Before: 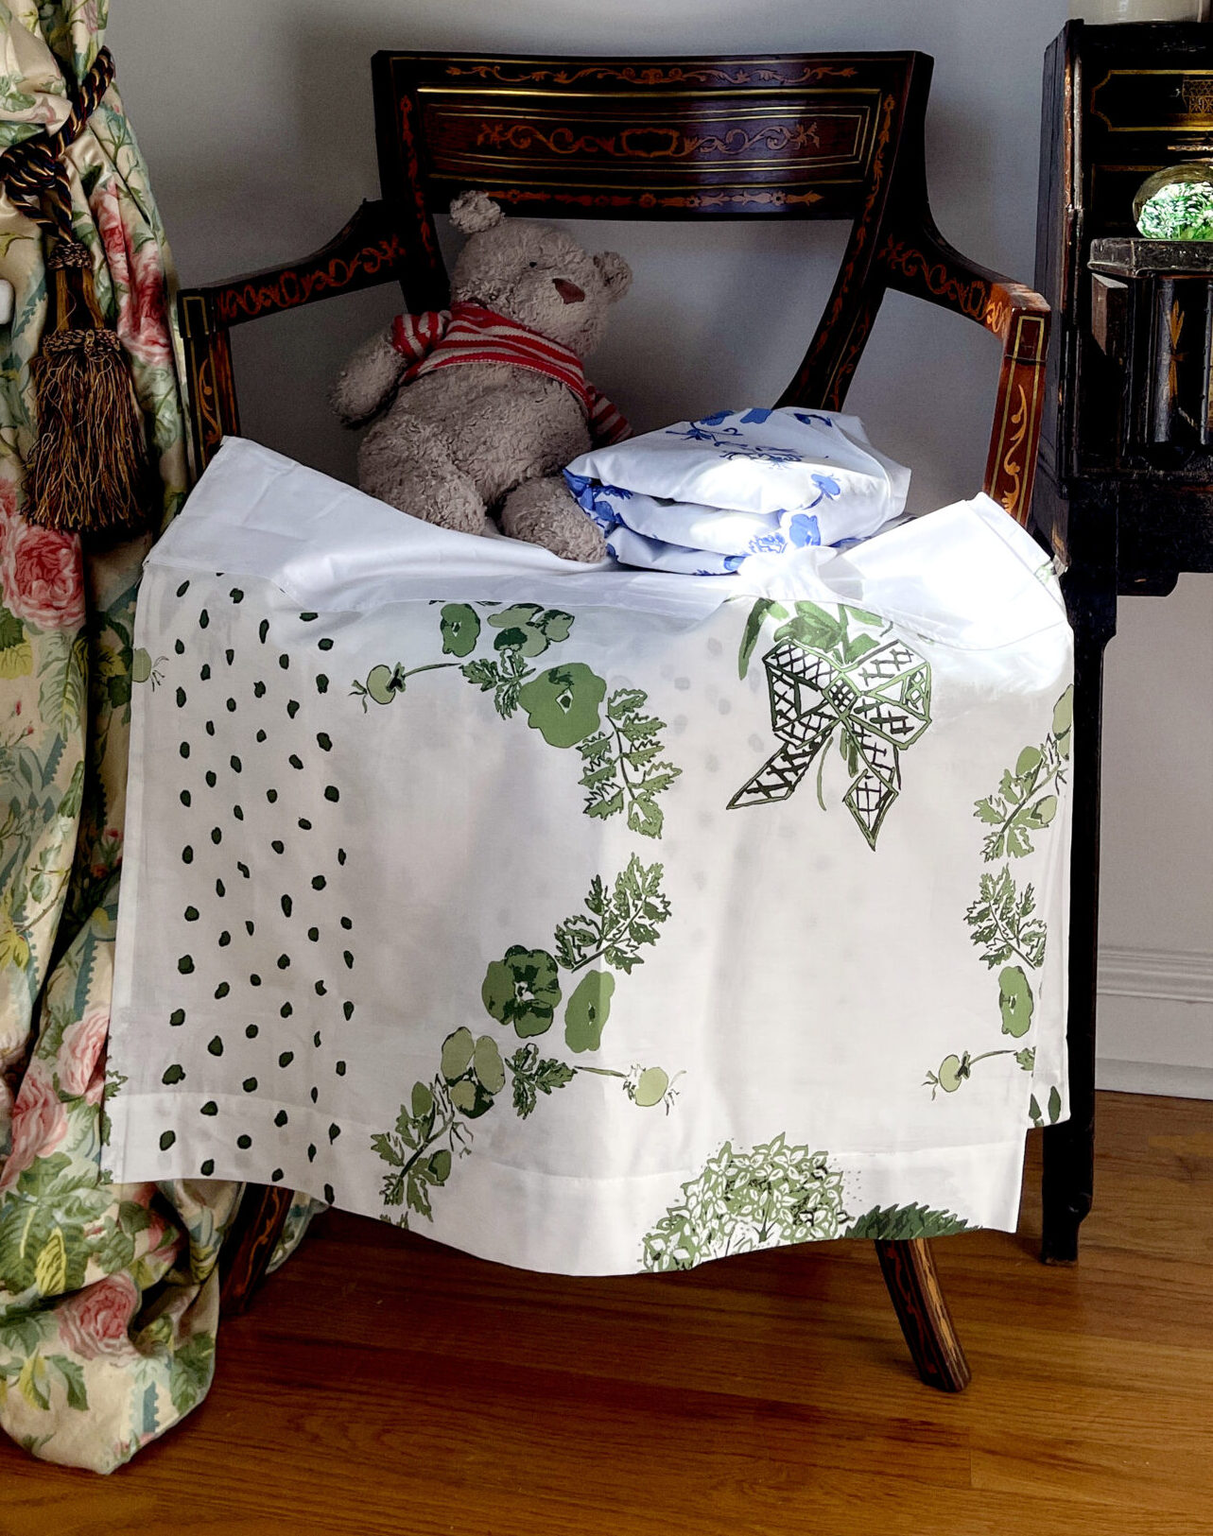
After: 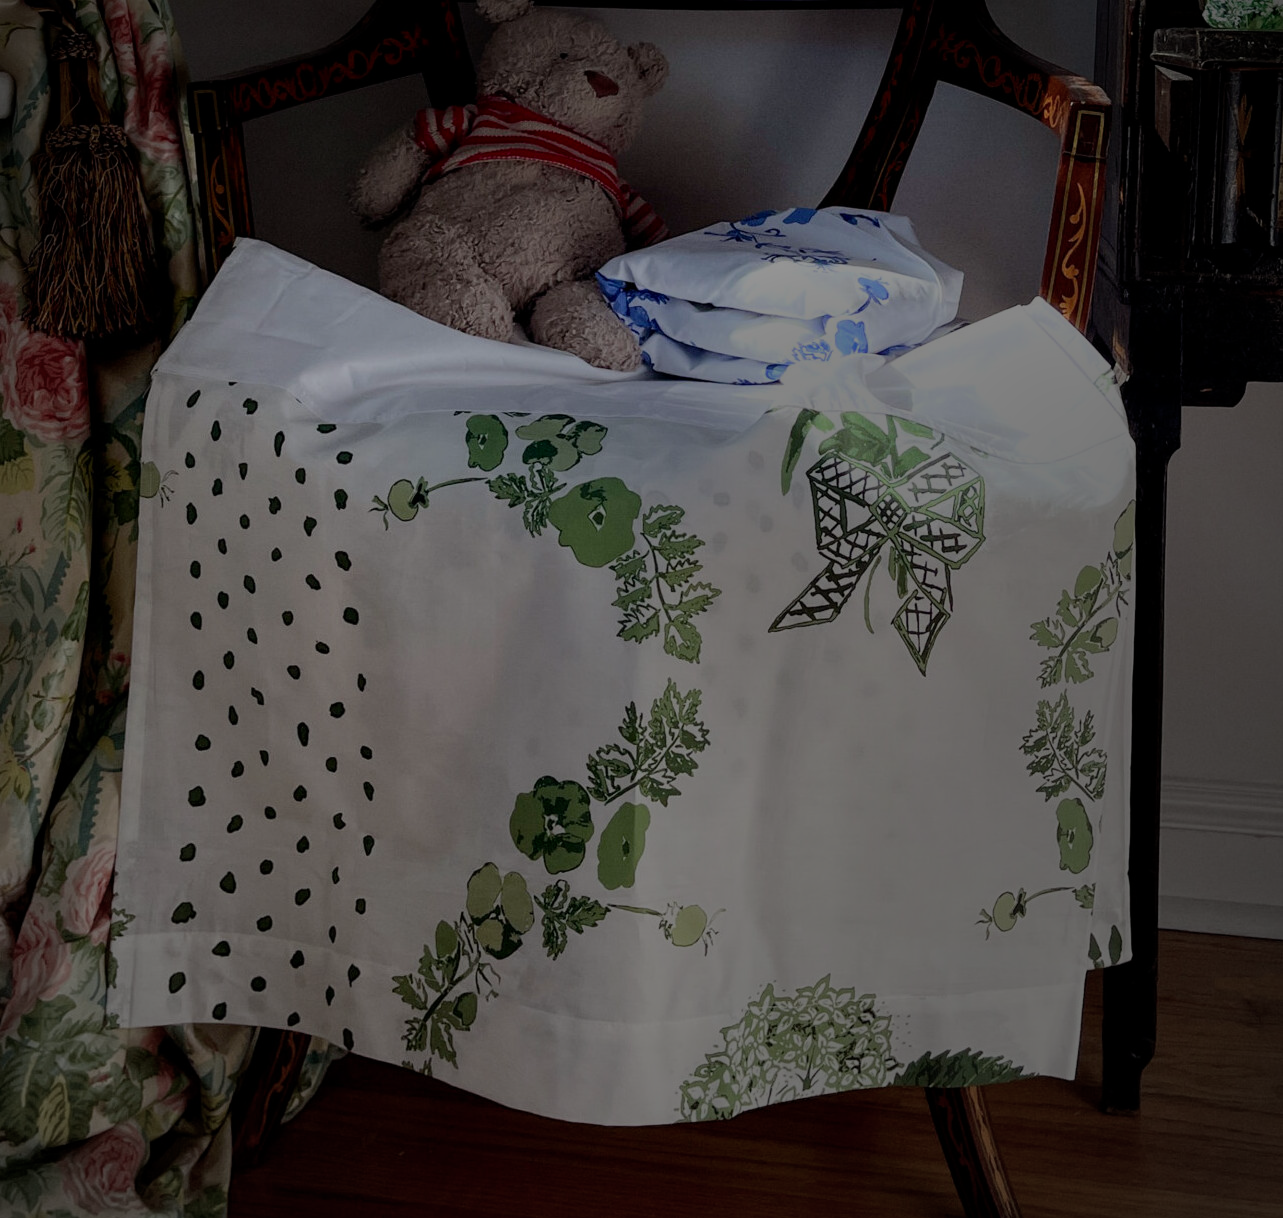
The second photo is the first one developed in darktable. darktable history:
tone equalizer: -7 EV -0.63 EV, -6 EV 1 EV, -5 EV -0.45 EV, -4 EV 0.43 EV, -3 EV 0.41 EV, -2 EV 0.15 EV, -1 EV -0.15 EV, +0 EV -0.39 EV, smoothing diameter 25%, edges refinement/feathering 10, preserve details guided filter
crop: top 13.819%, bottom 11.169%
exposure: exposure -2.002 EV, compensate highlight preservation false
vignetting: fall-off start 72.14%, fall-off radius 108.07%, brightness -0.713, saturation -0.488, center (-0.054, -0.359), width/height ratio 0.729
rgb curve: mode RGB, independent channels
